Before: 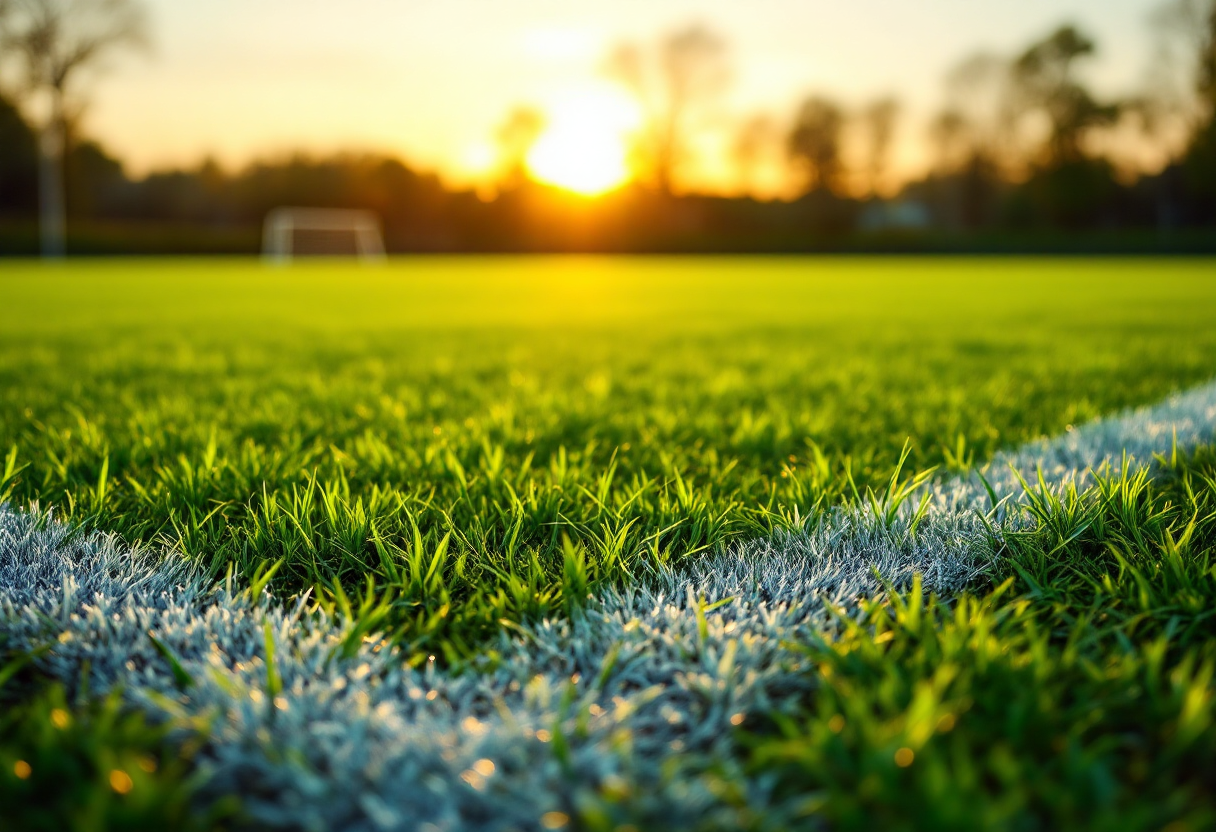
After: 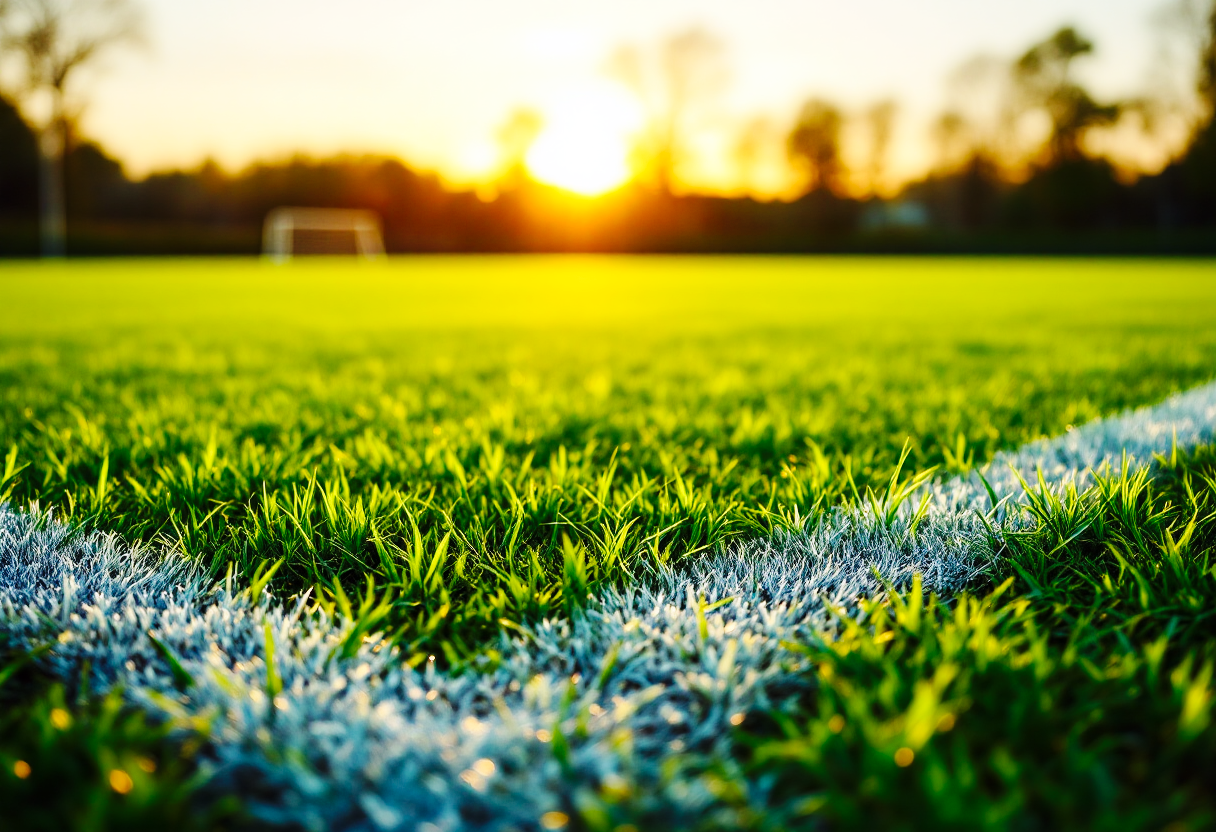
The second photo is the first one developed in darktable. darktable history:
white balance: red 1.004, blue 1.024
base curve: curves: ch0 [(0, 0) (0.036, 0.025) (0.121, 0.166) (0.206, 0.329) (0.605, 0.79) (1, 1)], preserve colors none
